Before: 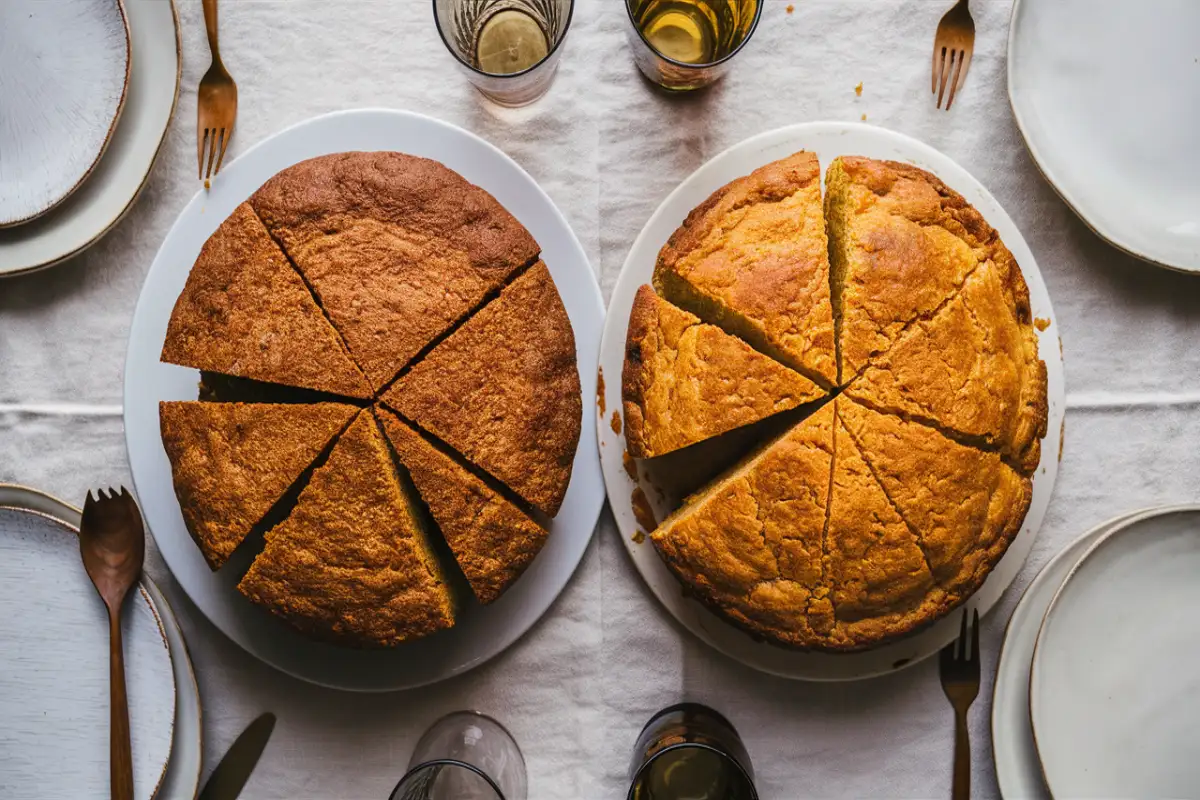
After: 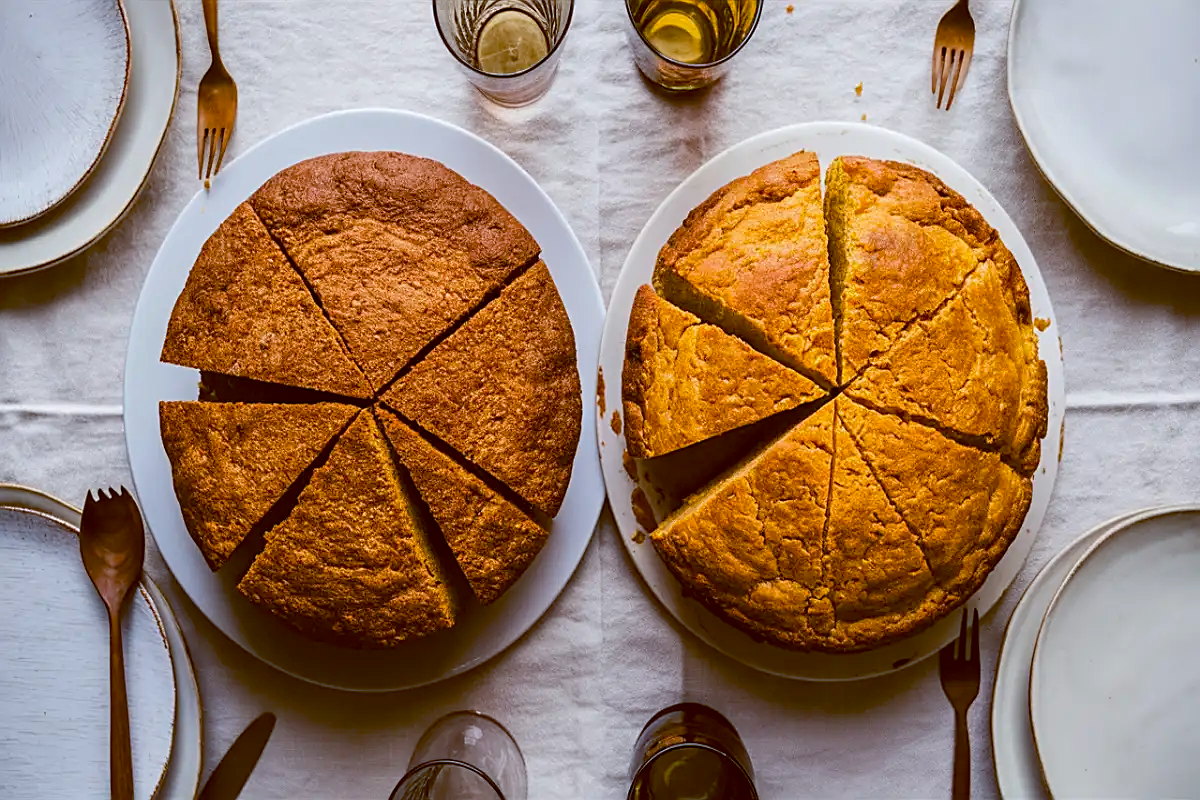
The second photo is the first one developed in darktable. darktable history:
sharpen: on, module defaults
color balance rgb: perceptual saturation grading › global saturation 10%, global vibrance 10%
color balance: lift [1, 1.015, 1.004, 0.985], gamma [1, 0.958, 0.971, 1.042], gain [1, 0.956, 0.977, 1.044]
